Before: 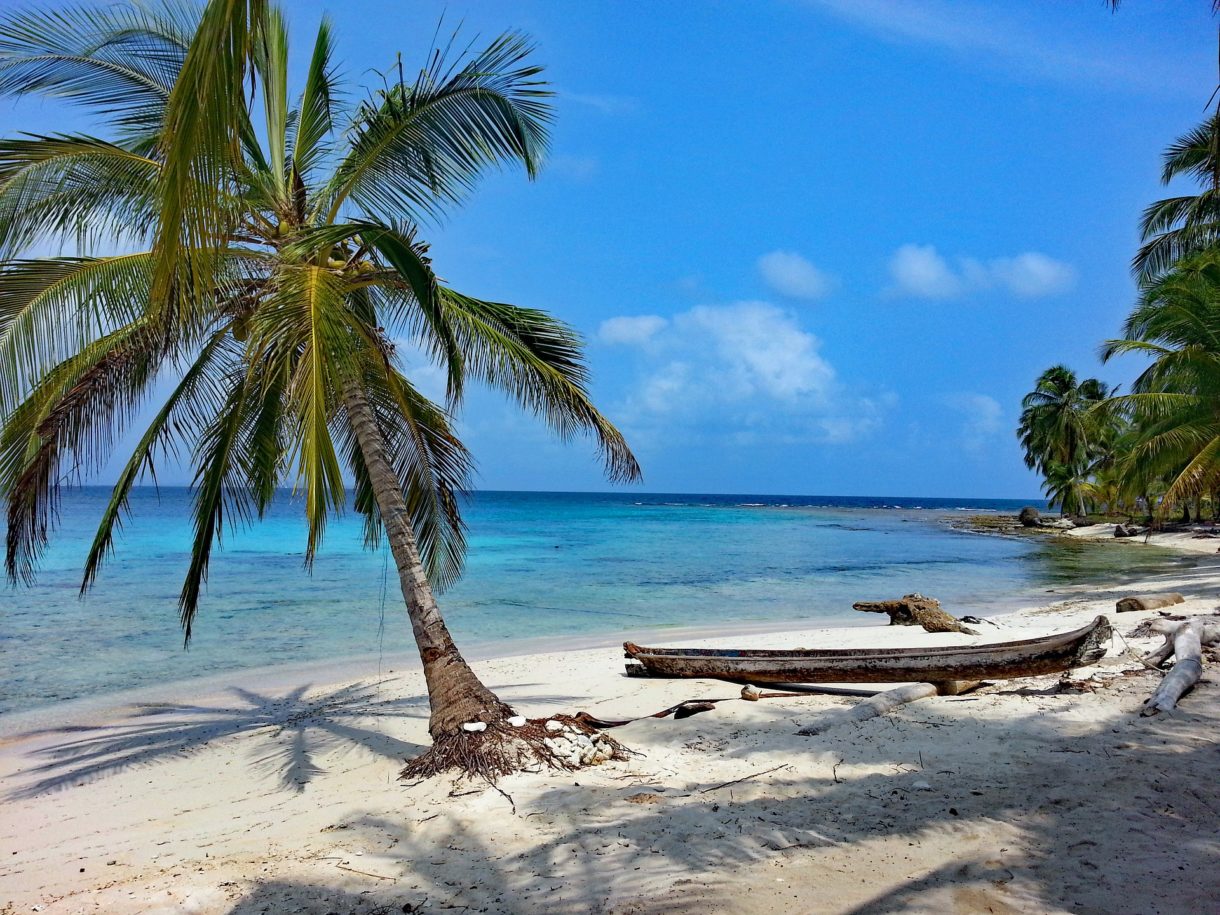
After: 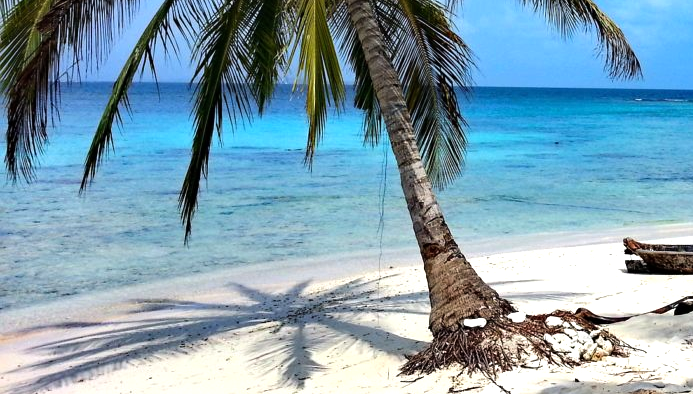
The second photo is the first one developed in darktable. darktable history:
crop: top 44.181%, right 43.159%, bottom 12.742%
tone equalizer: -8 EV -0.779 EV, -7 EV -0.737 EV, -6 EV -0.587 EV, -5 EV -0.36 EV, -3 EV 0.389 EV, -2 EV 0.6 EV, -1 EV 0.695 EV, +0 EV 0.719 EV, smoothing diameter 2.07%, edges refinement/feathering 20.22, mask exposure compensation -1.57 EV, filter diffusion 5
